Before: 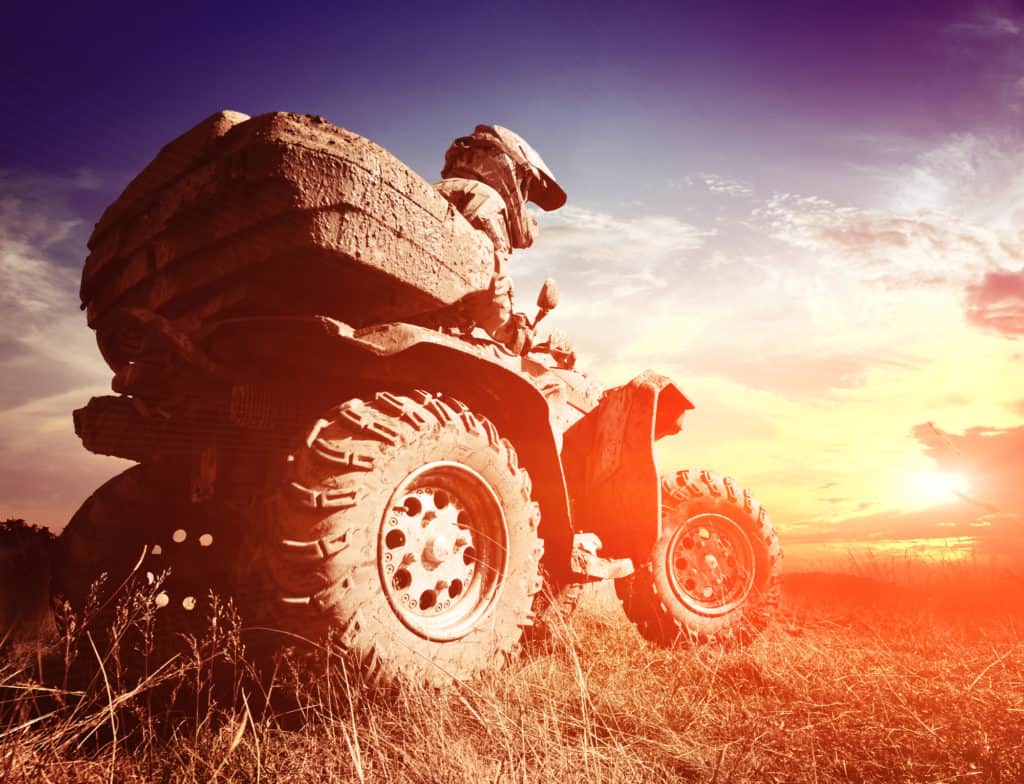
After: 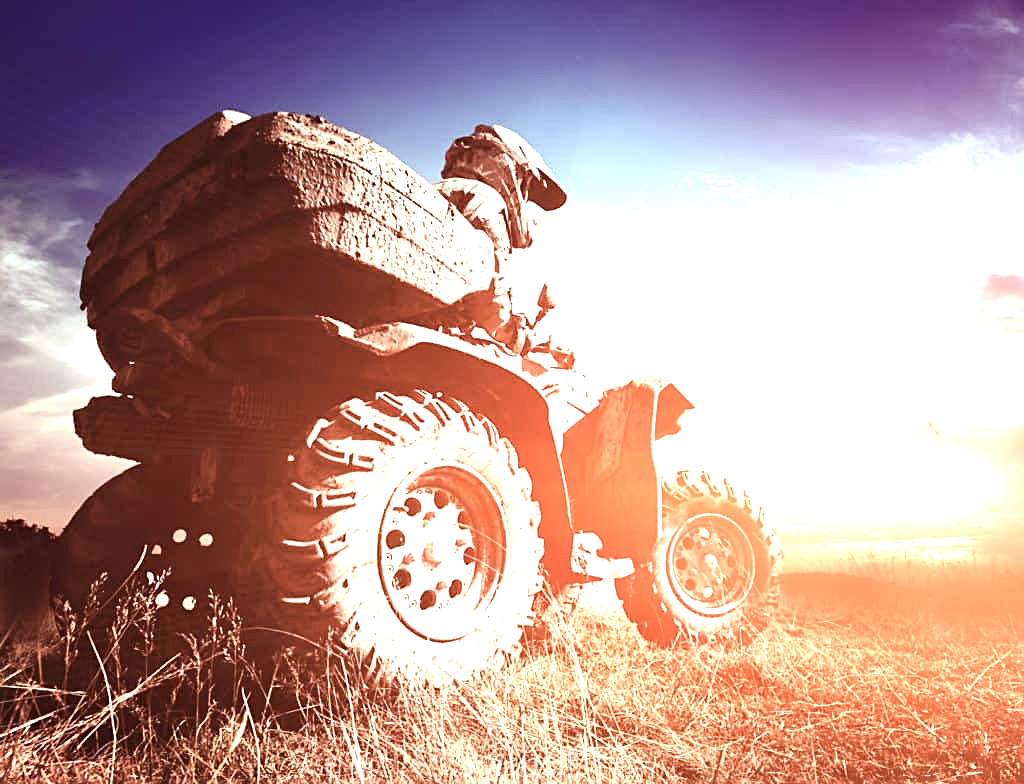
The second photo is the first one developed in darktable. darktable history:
contrast brightness saturation: contrast 0.06, brightness -0.01, saturation -0.23
exposure: exposure 1.15 EV, compensate highlight preservation false
color correction: highlights a* -10.04, highlights b* -10.37
sharpen: on, module defaults
